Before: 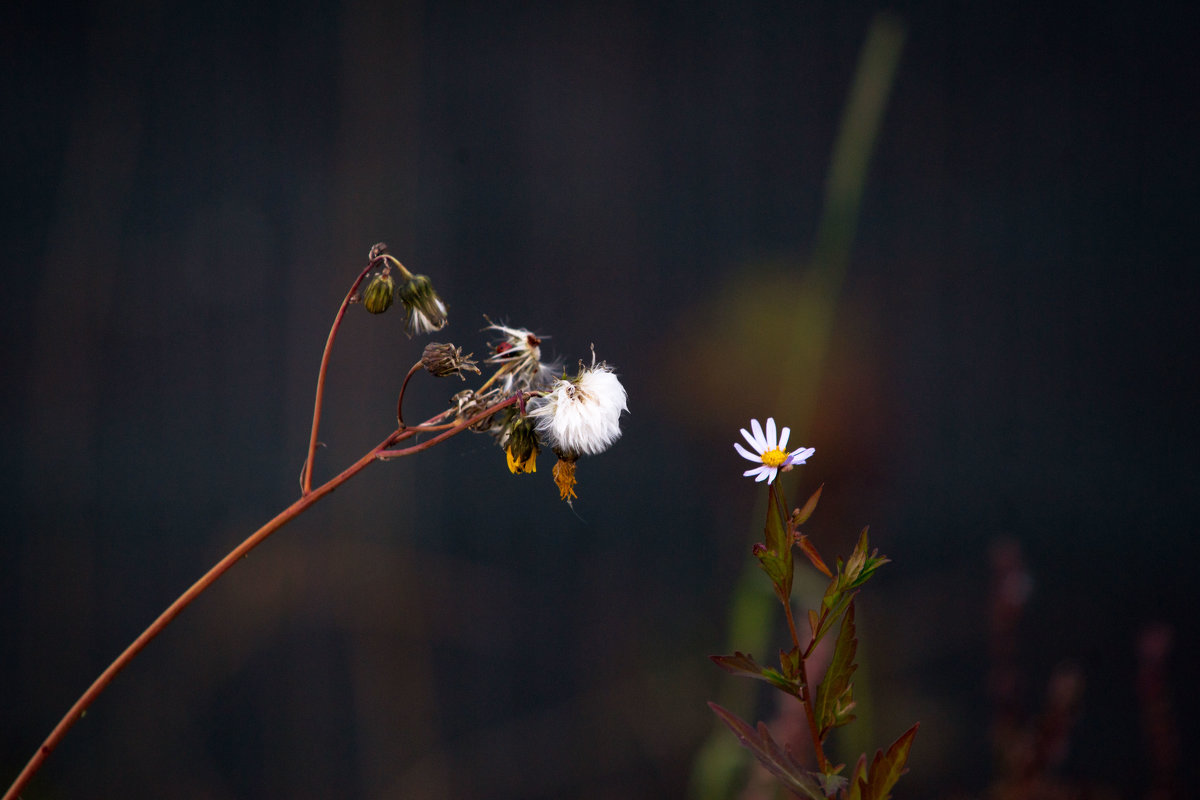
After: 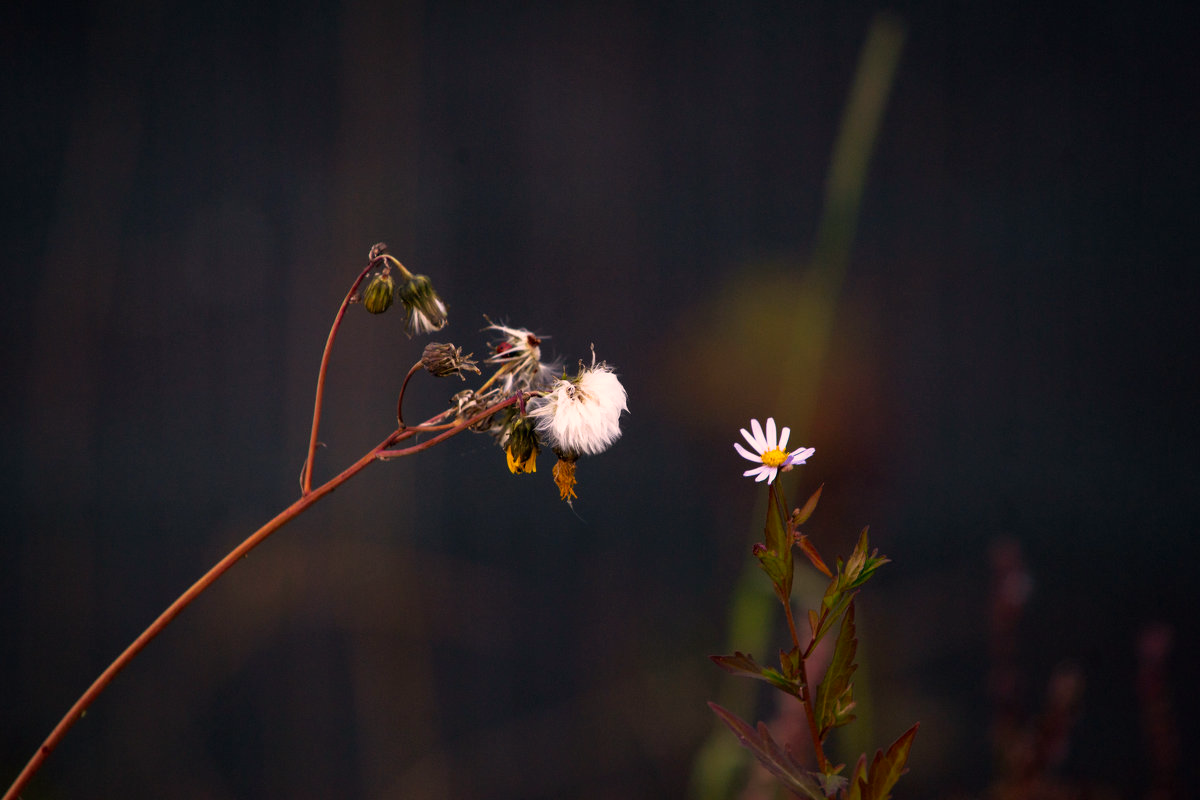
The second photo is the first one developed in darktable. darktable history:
color correction: highlights a* 11.27, highlights b* 11.56
